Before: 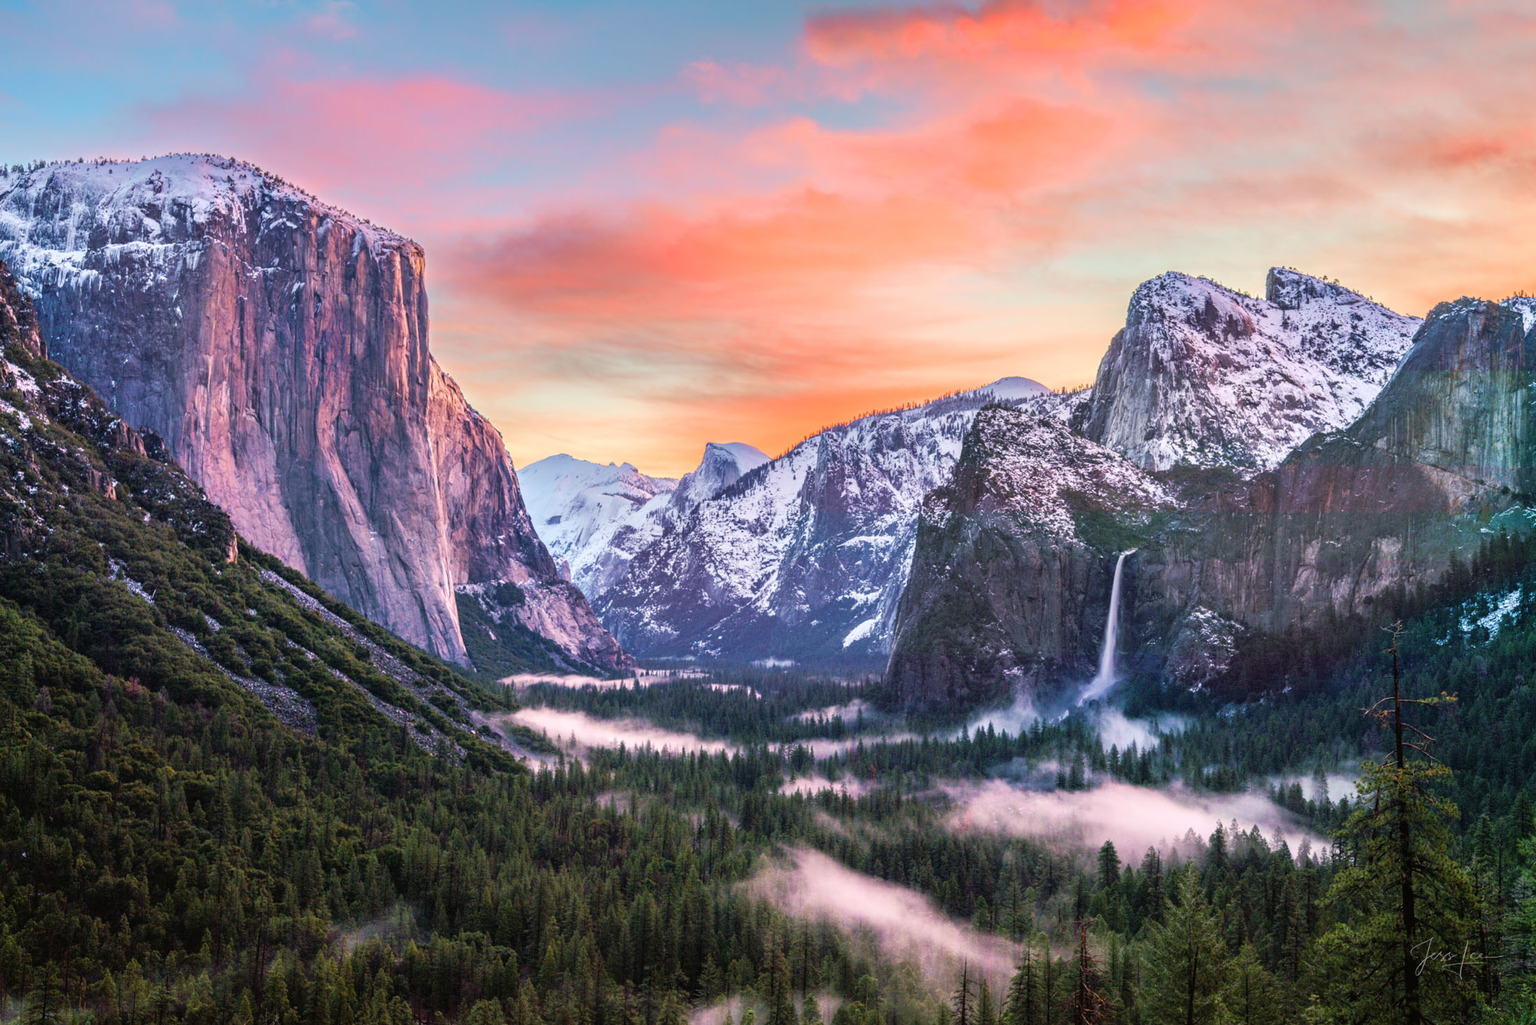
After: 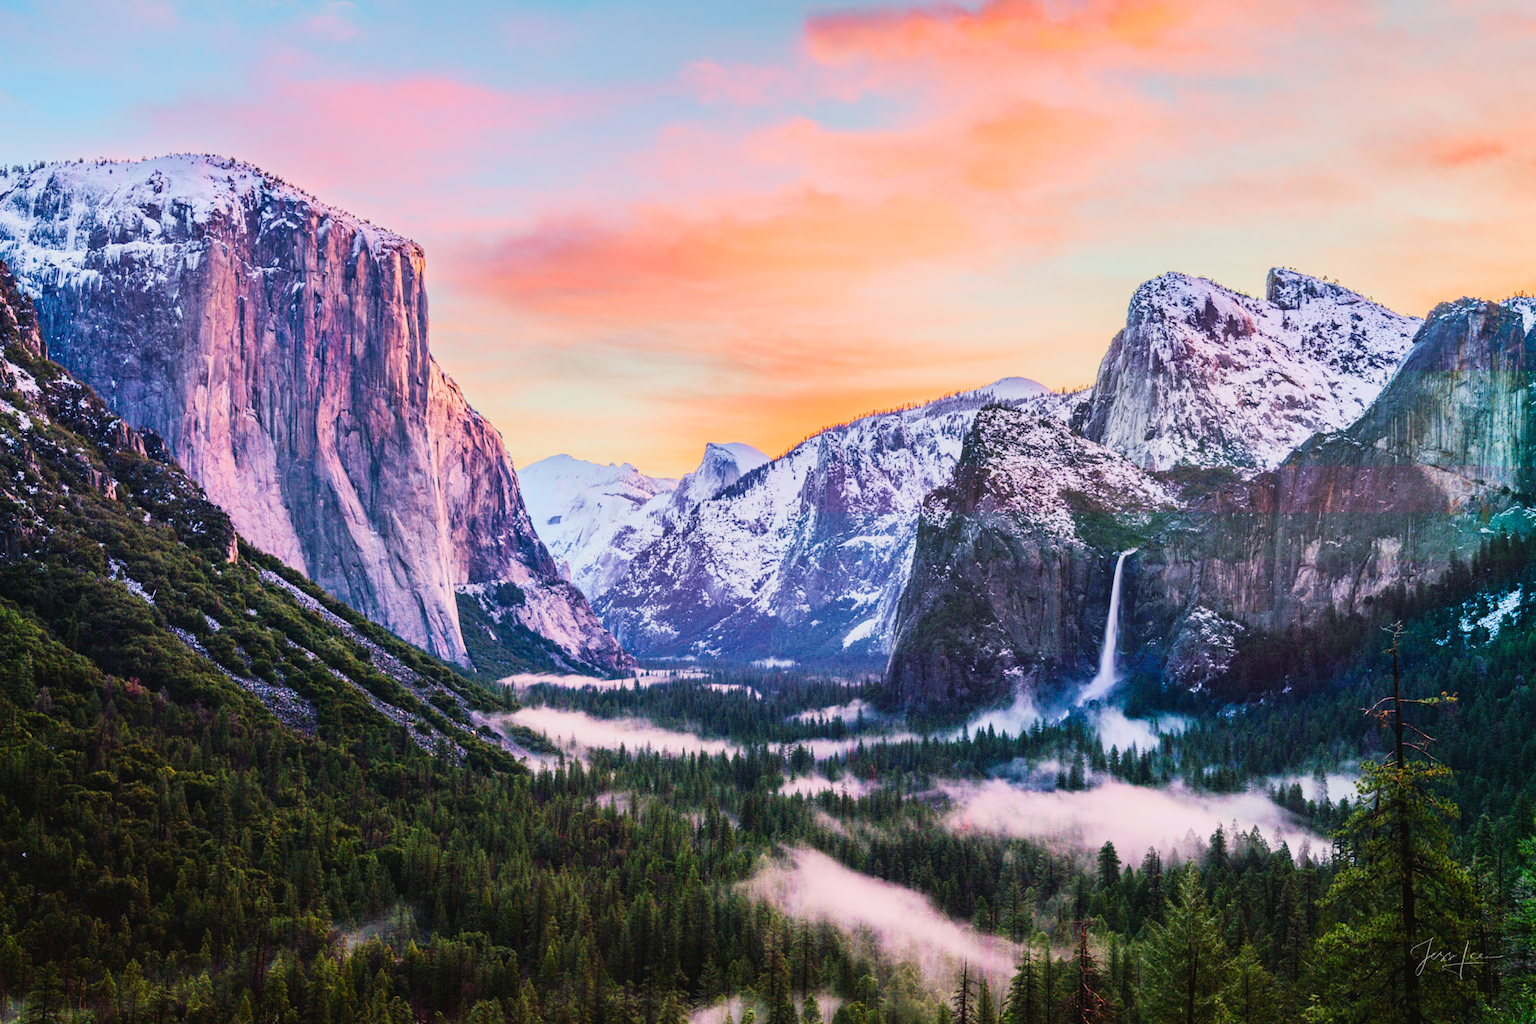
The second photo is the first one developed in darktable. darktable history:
contrast brightness saturation: contrast 0.232, brightness 0.114, saturation 0.294
tone curve: curves: ch0 [(0, 0.018) (0.036, 0.038) (0.15, 0.131) (0.27, 0.247) (0.545, 0.561) (0.761, 0.761) (1, 0.919)]; ch1 [(0, 0) (0.179, 0.173) (0.322, 0.32) (0.429, 0.431) (0.502, 0.5) (0.519, 0.522) (0.562, 0.588) (0.625, 0.67) (0.711, 0.745) (1, 1)]; ch2 [(0, 0) (0.29, 0.295) (0.404, 0.436) (0.497, 0.499) (0.521, 0.523) (0.561, 0.605) (0.657, 0.655) (0.712, 0.764) (1, 1)], preserve colors none
